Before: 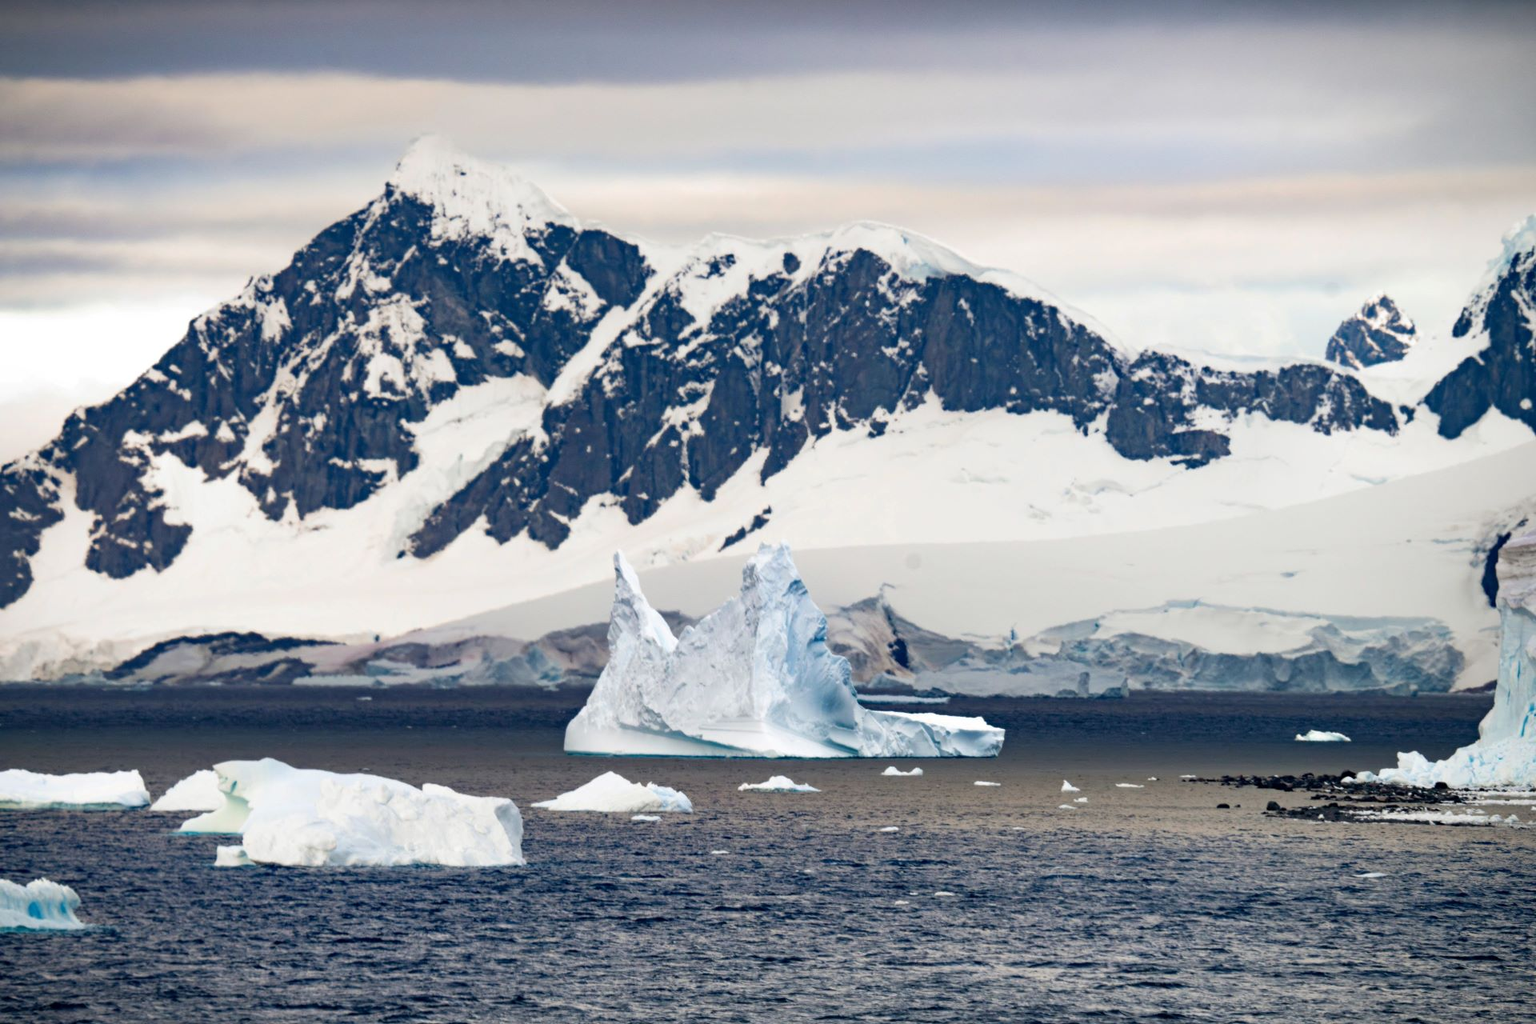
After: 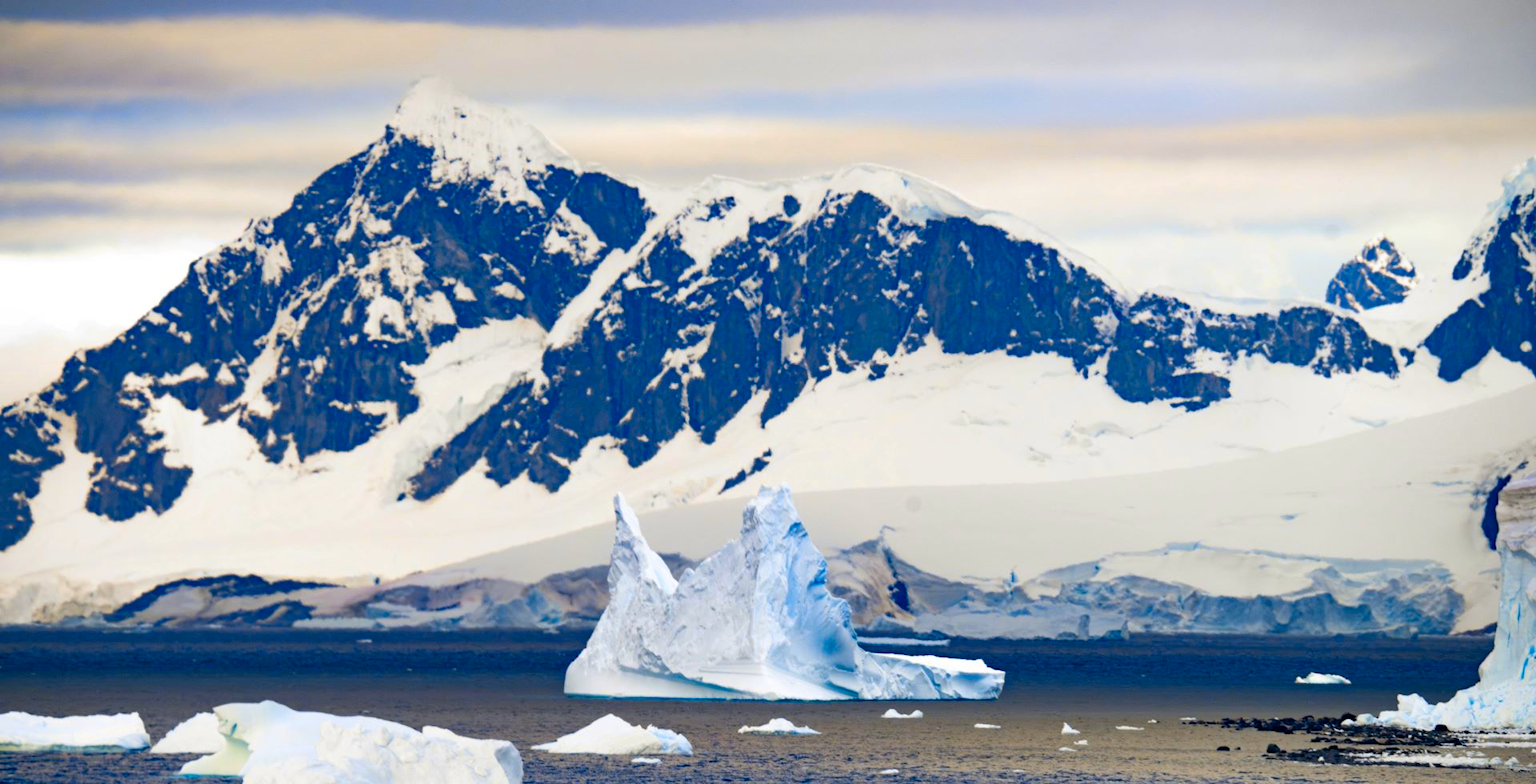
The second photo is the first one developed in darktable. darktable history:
crop: top 5.667%, bottom 17.637%
color contrast: green-magenta contrast 1.12, blue-yellow contrast 1.95, unbound 0
